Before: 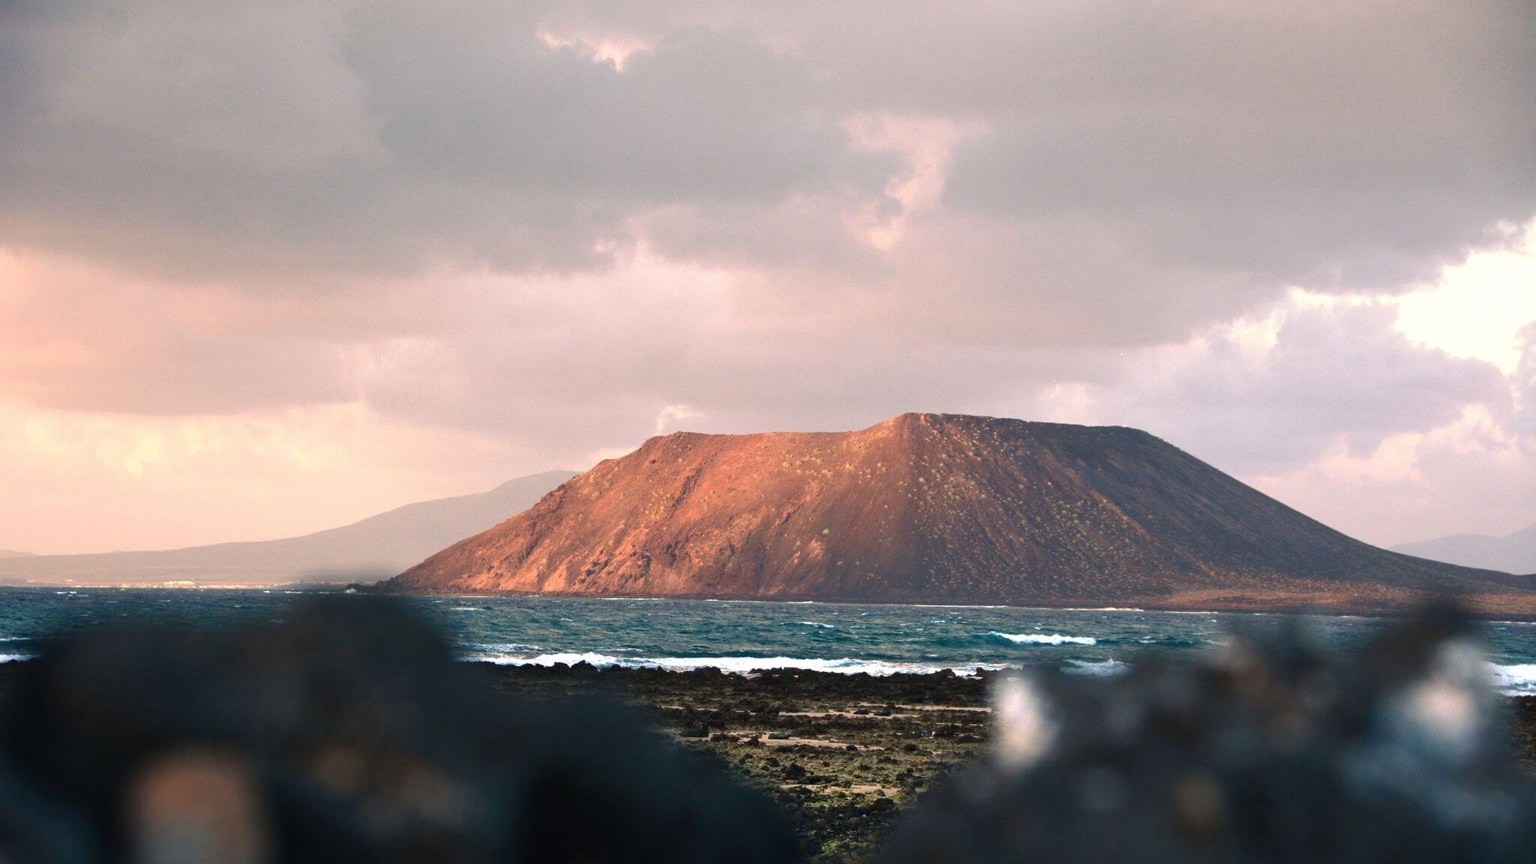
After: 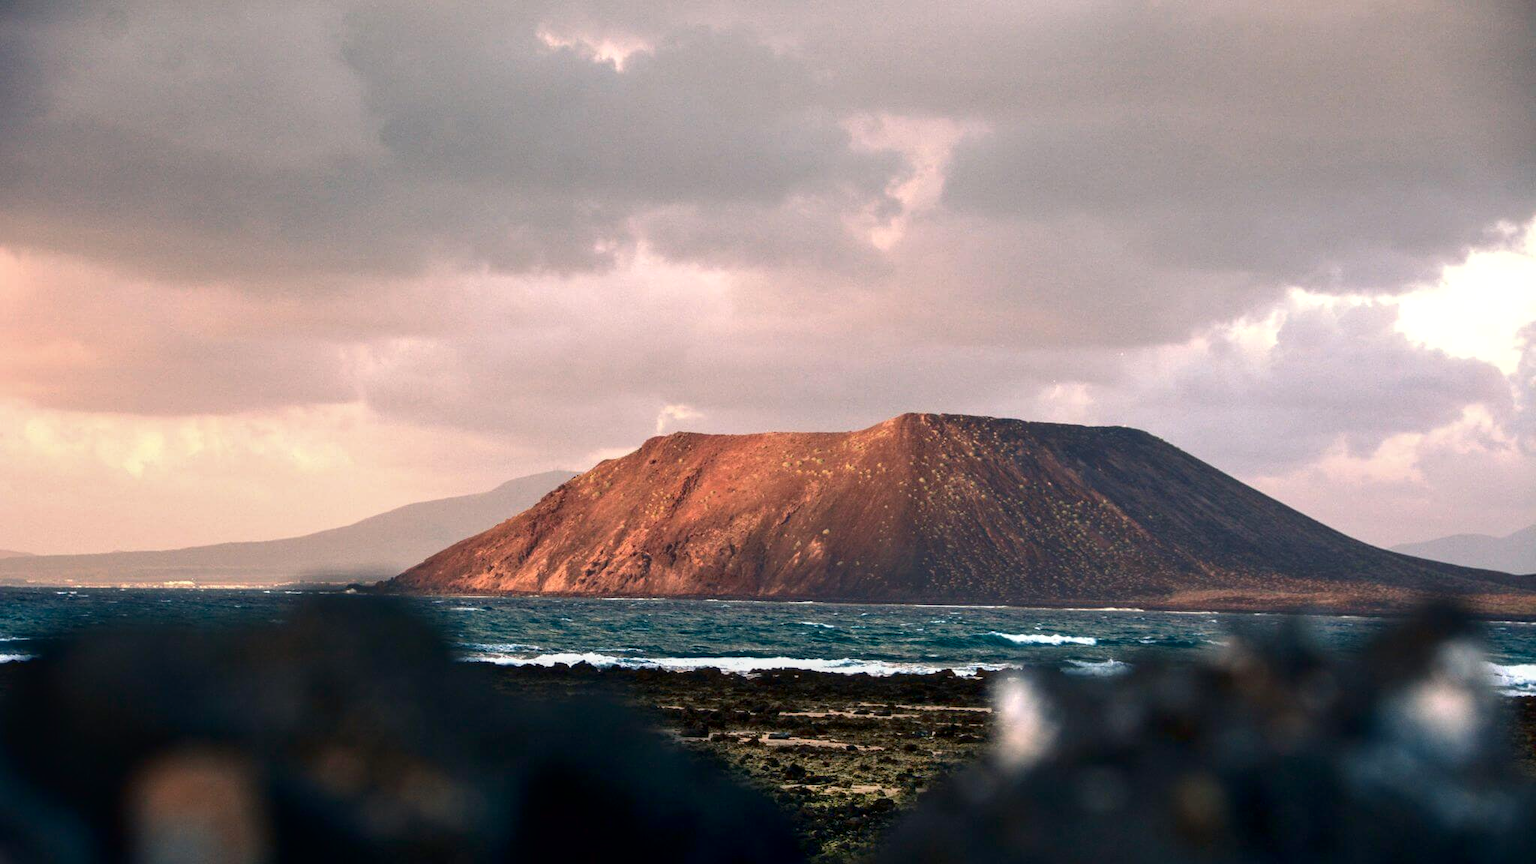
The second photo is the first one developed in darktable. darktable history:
local contrast: on, module defaults
exposure: black level correction 0.004, exposure 0.014 EV, compensate highlight preservation false
contrast brightness saturation: contrast 0.07, brightness -0.13, saturation 0.06
white balance: emerald 1
